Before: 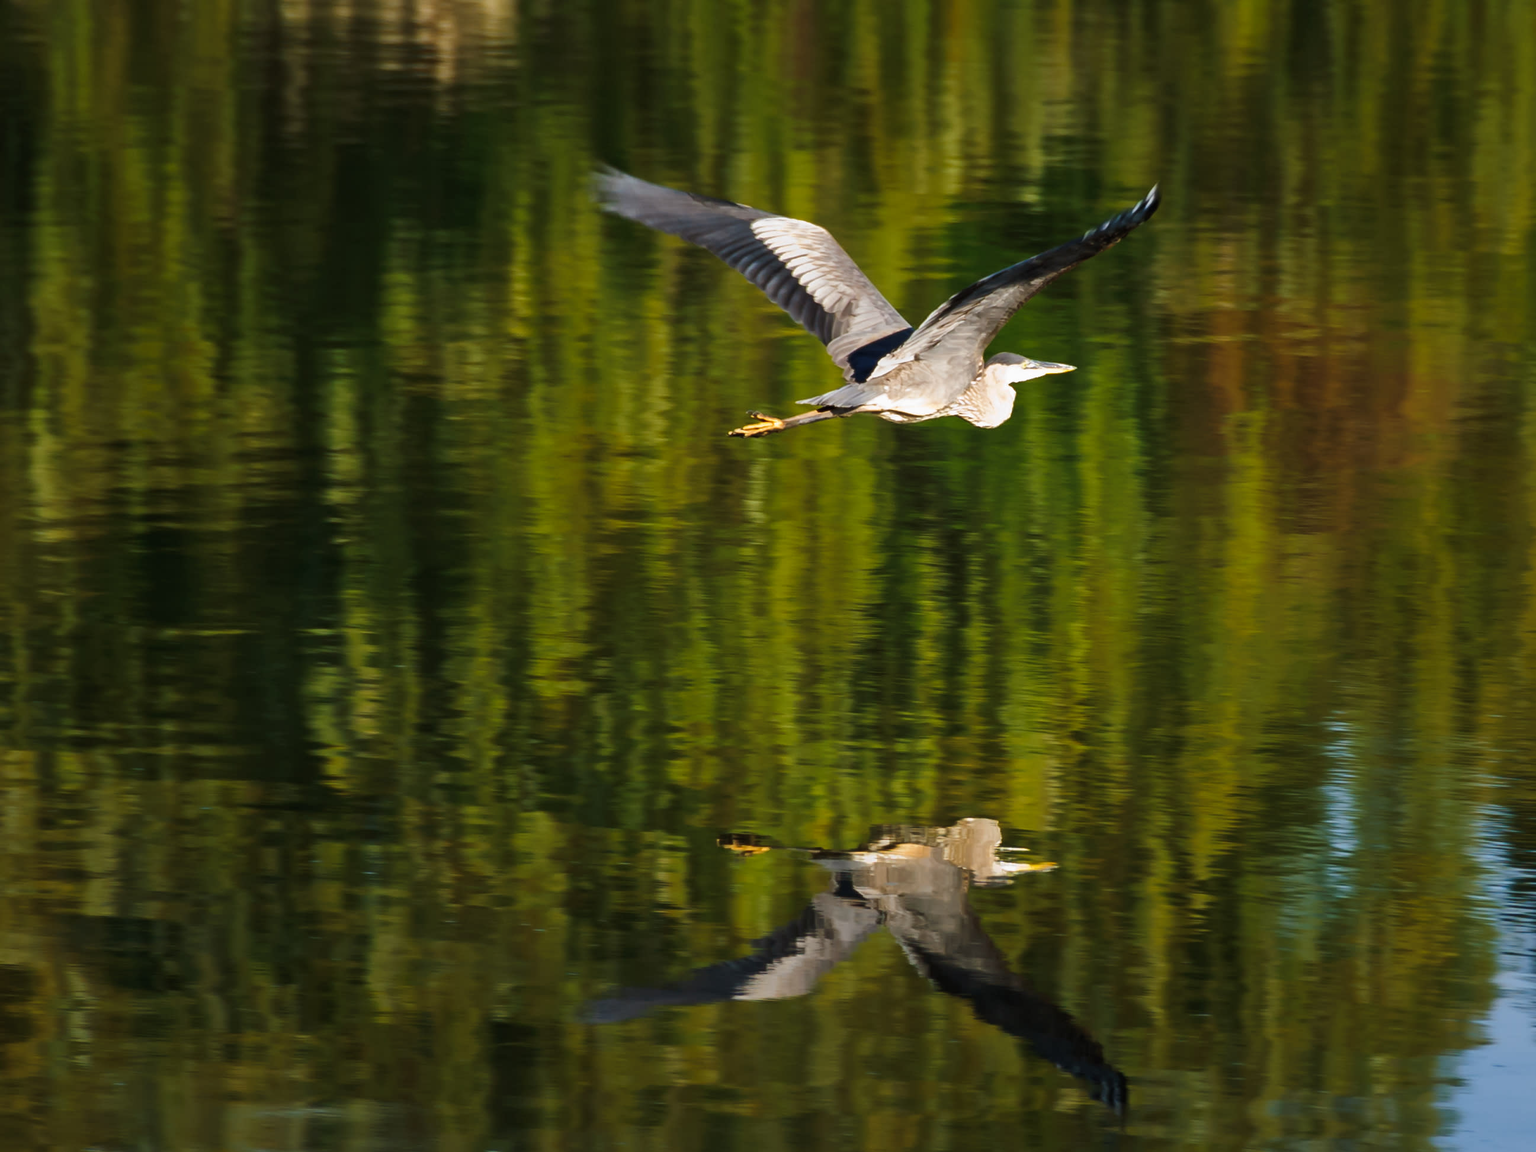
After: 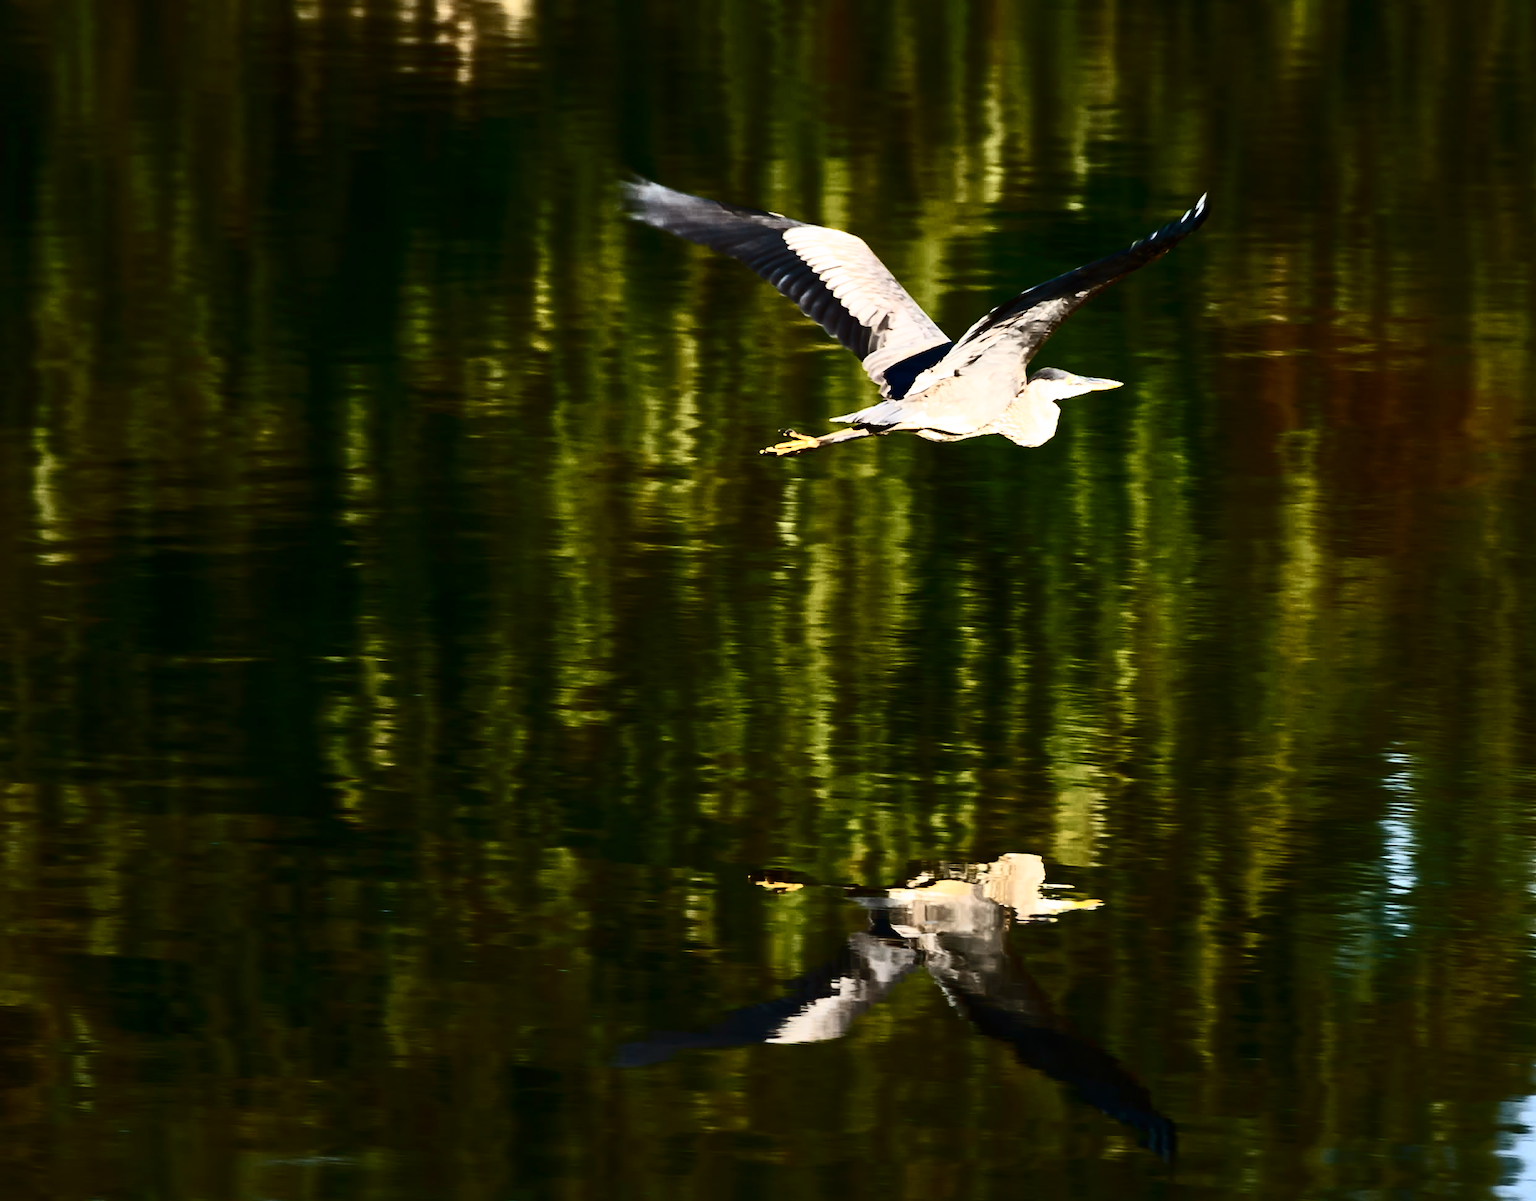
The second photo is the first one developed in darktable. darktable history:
contrast brightness saturation: contrast 0.93, brightness 0.2
crop: right 4.126%, bottom 0.031%
